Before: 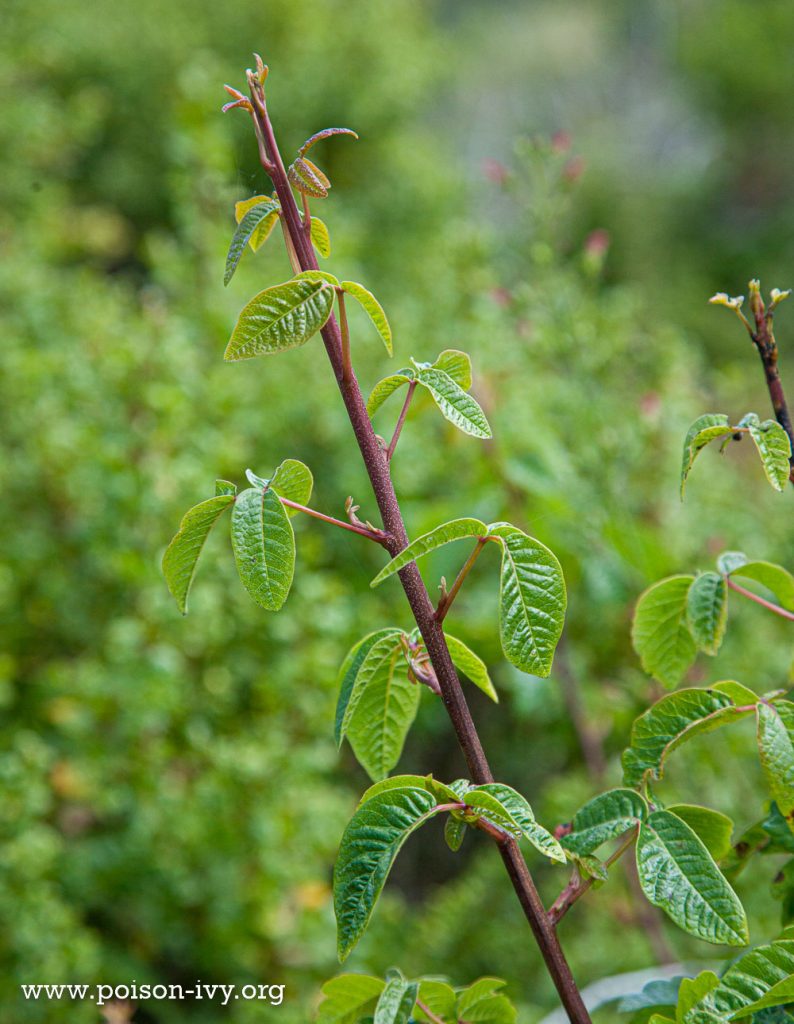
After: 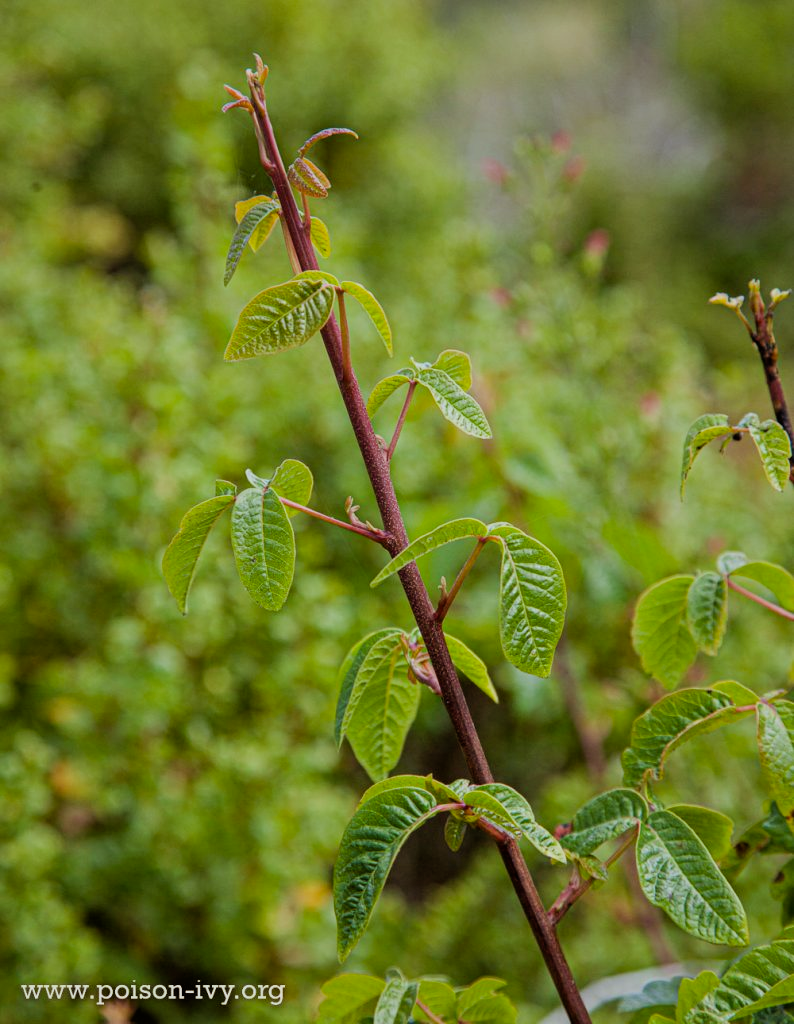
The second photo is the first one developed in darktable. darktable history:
filmic rgb: hardness 4.17
rgb levels: mode RGB, independent channels, levels [[0, 0.5, 1], [0, 0.521, 1], [0, 0.536, 1]]
